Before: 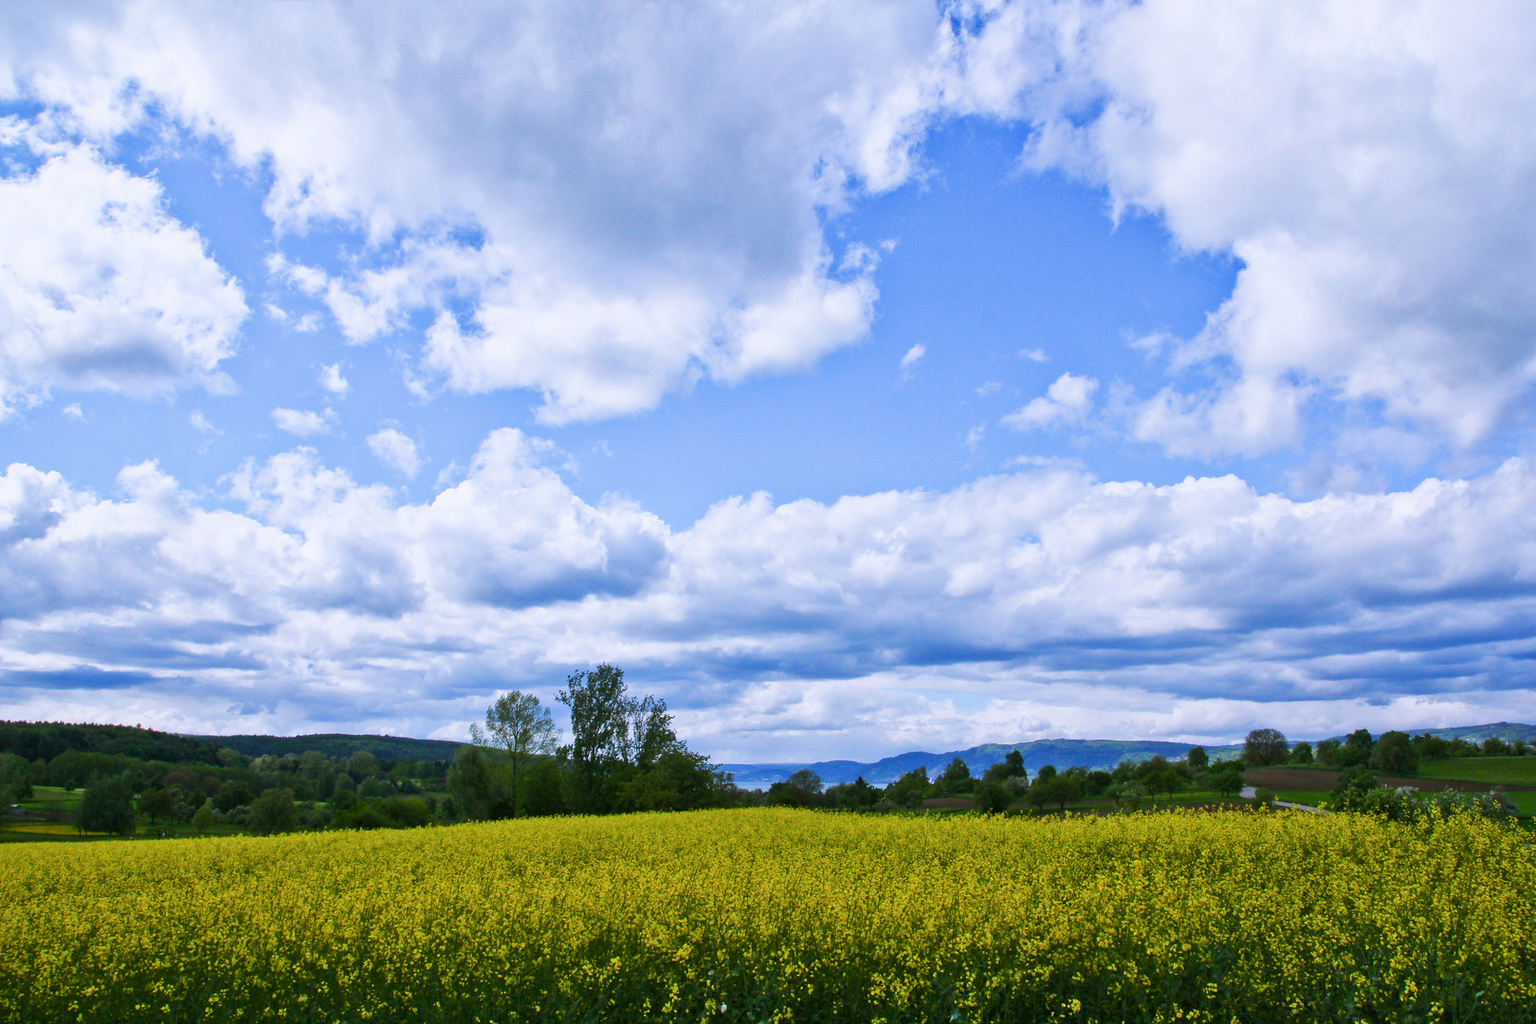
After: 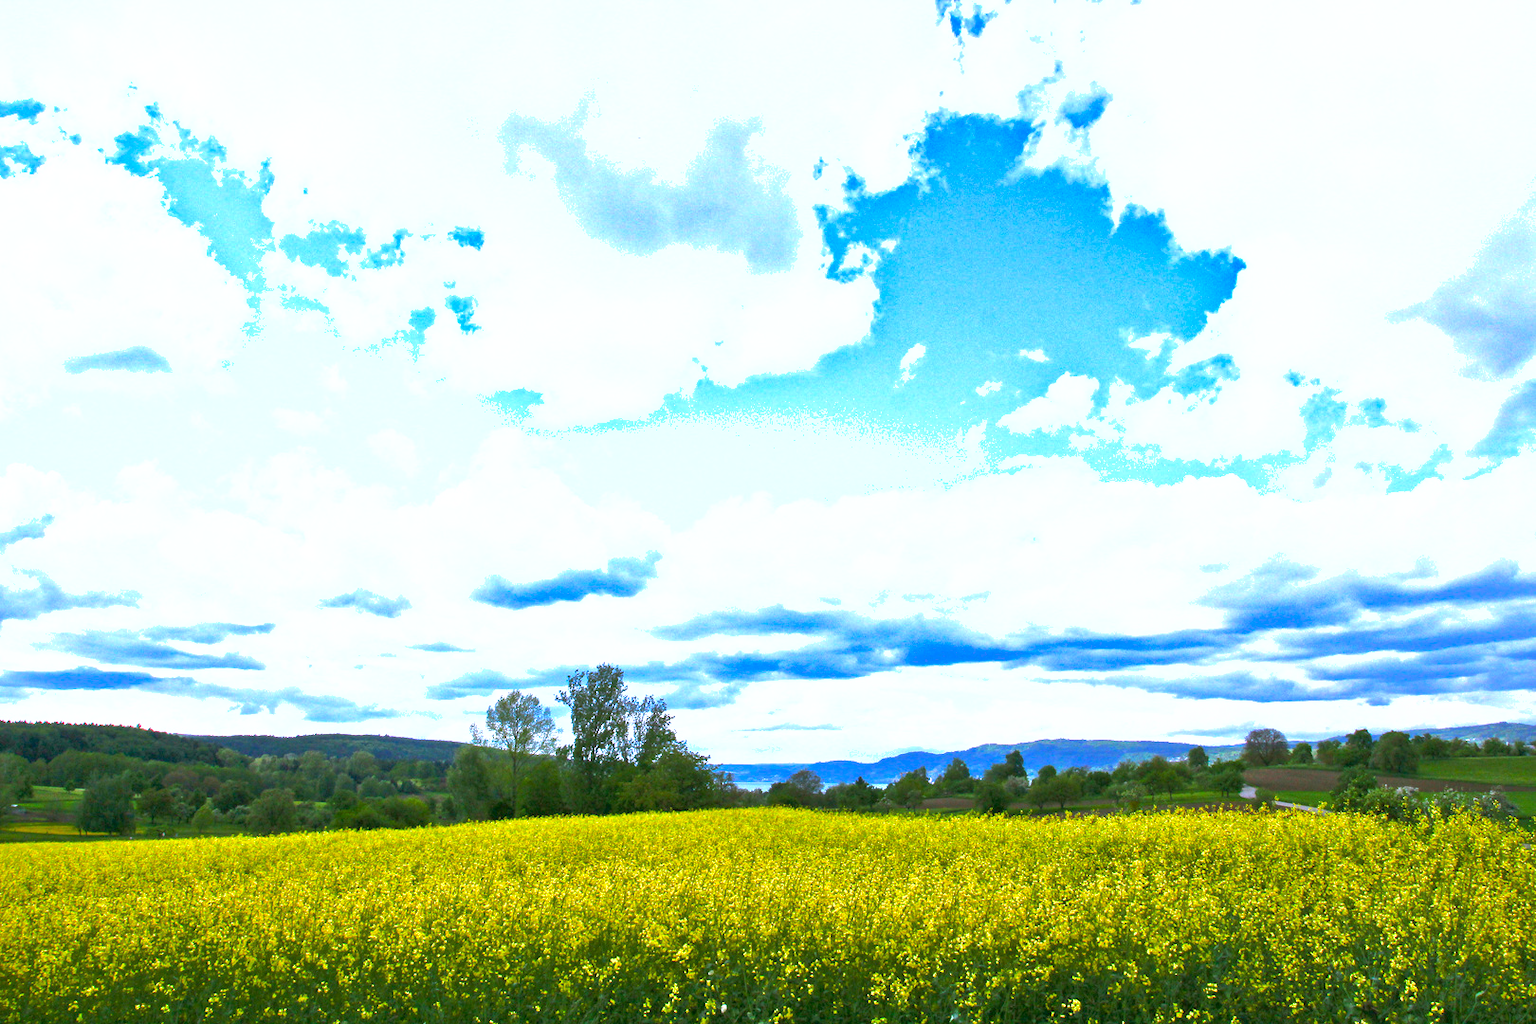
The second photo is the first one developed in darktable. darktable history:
exposure: black level correction 0.001, exposure 0.5 EV, compensate exposure bias true, compensate highlight preservation false
shadows and highlights: on, module defaults
